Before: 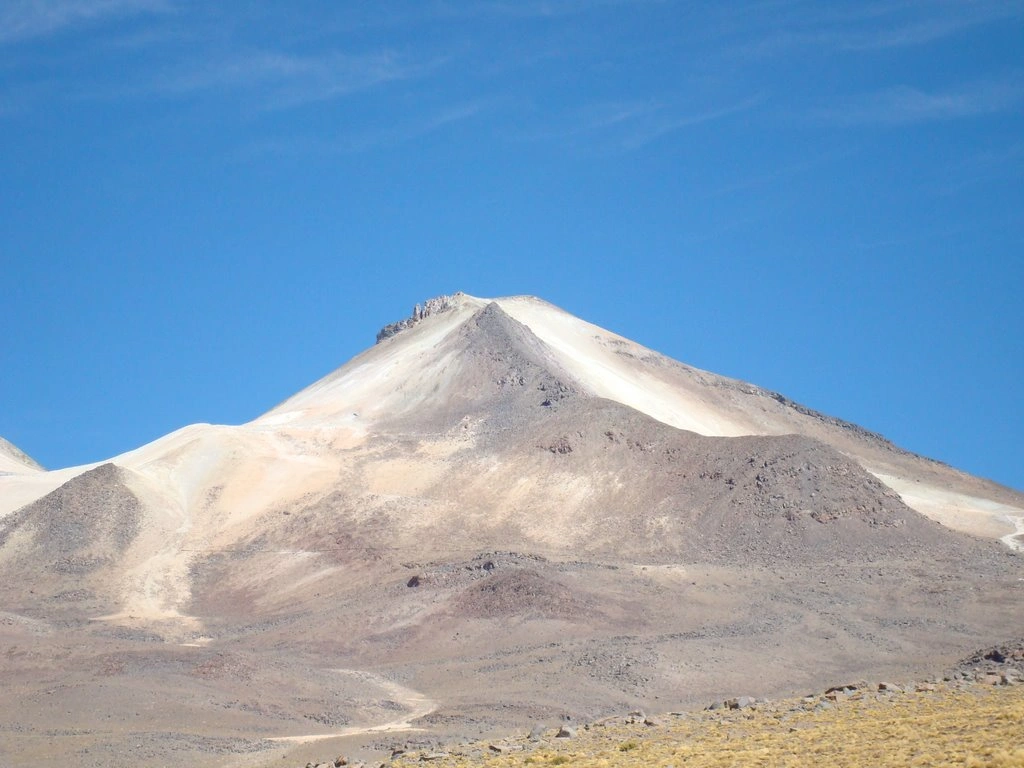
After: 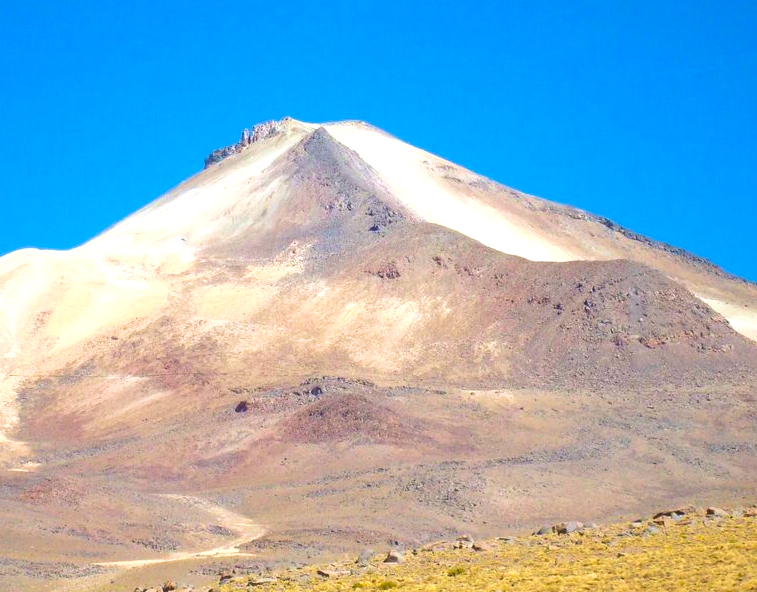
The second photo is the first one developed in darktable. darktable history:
velvia: strength 45%
color balance rgb: linear chroma grading › global chroma 50%, perceptual saturation grading › global saturation 2.34%, global vibrance 6.64%, contrast 12.71%, saturation formula JzAzBz (2021)
crop: left 16.871%, top 22.857%, right 9.116%
exposure: black level correction -0.003, exposure 0.04 EV, compensate highlight preservation false
